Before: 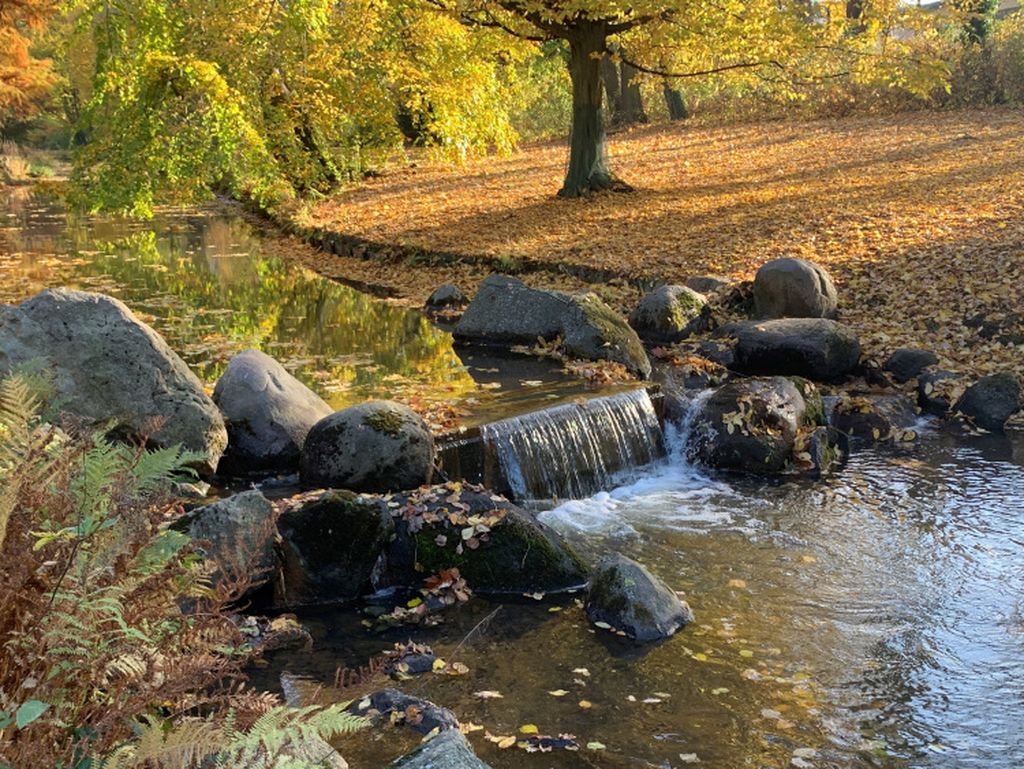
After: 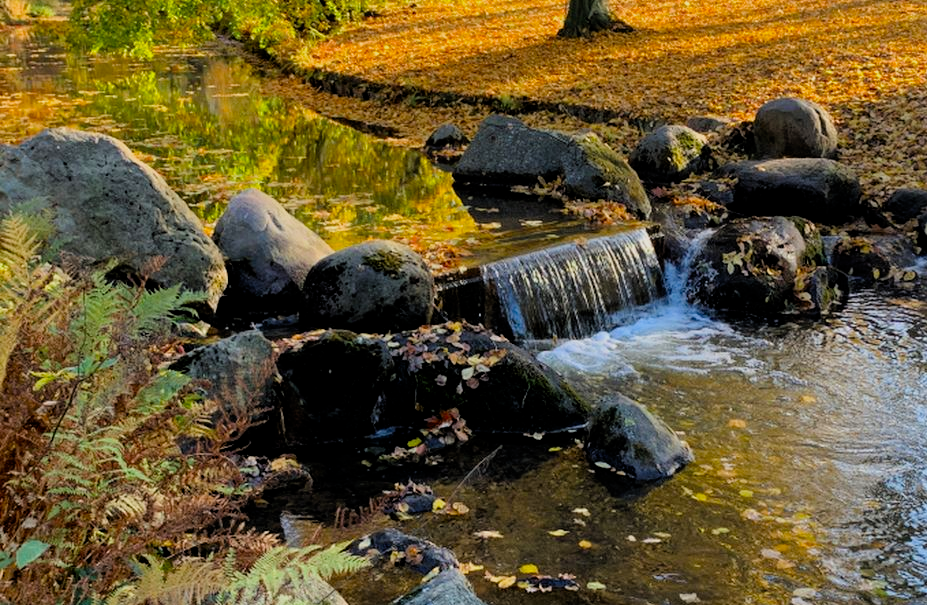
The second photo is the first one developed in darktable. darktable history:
crop: top 20.916%, right 9.437%, bottom 0.316%
color correction: saturation 1.11
filmic rgb: black relative exposure -7.75 EV, white relative exposure 4.4 EV, threshold 3 EV, target black luminance 0%, hardness 3.76, latitude 50.51%, contrast 1.074, highlights saturation mix 10%, shadows ↔ highlights balance -0.22%, color science v4 (2020), enable highlight reconstruction true
